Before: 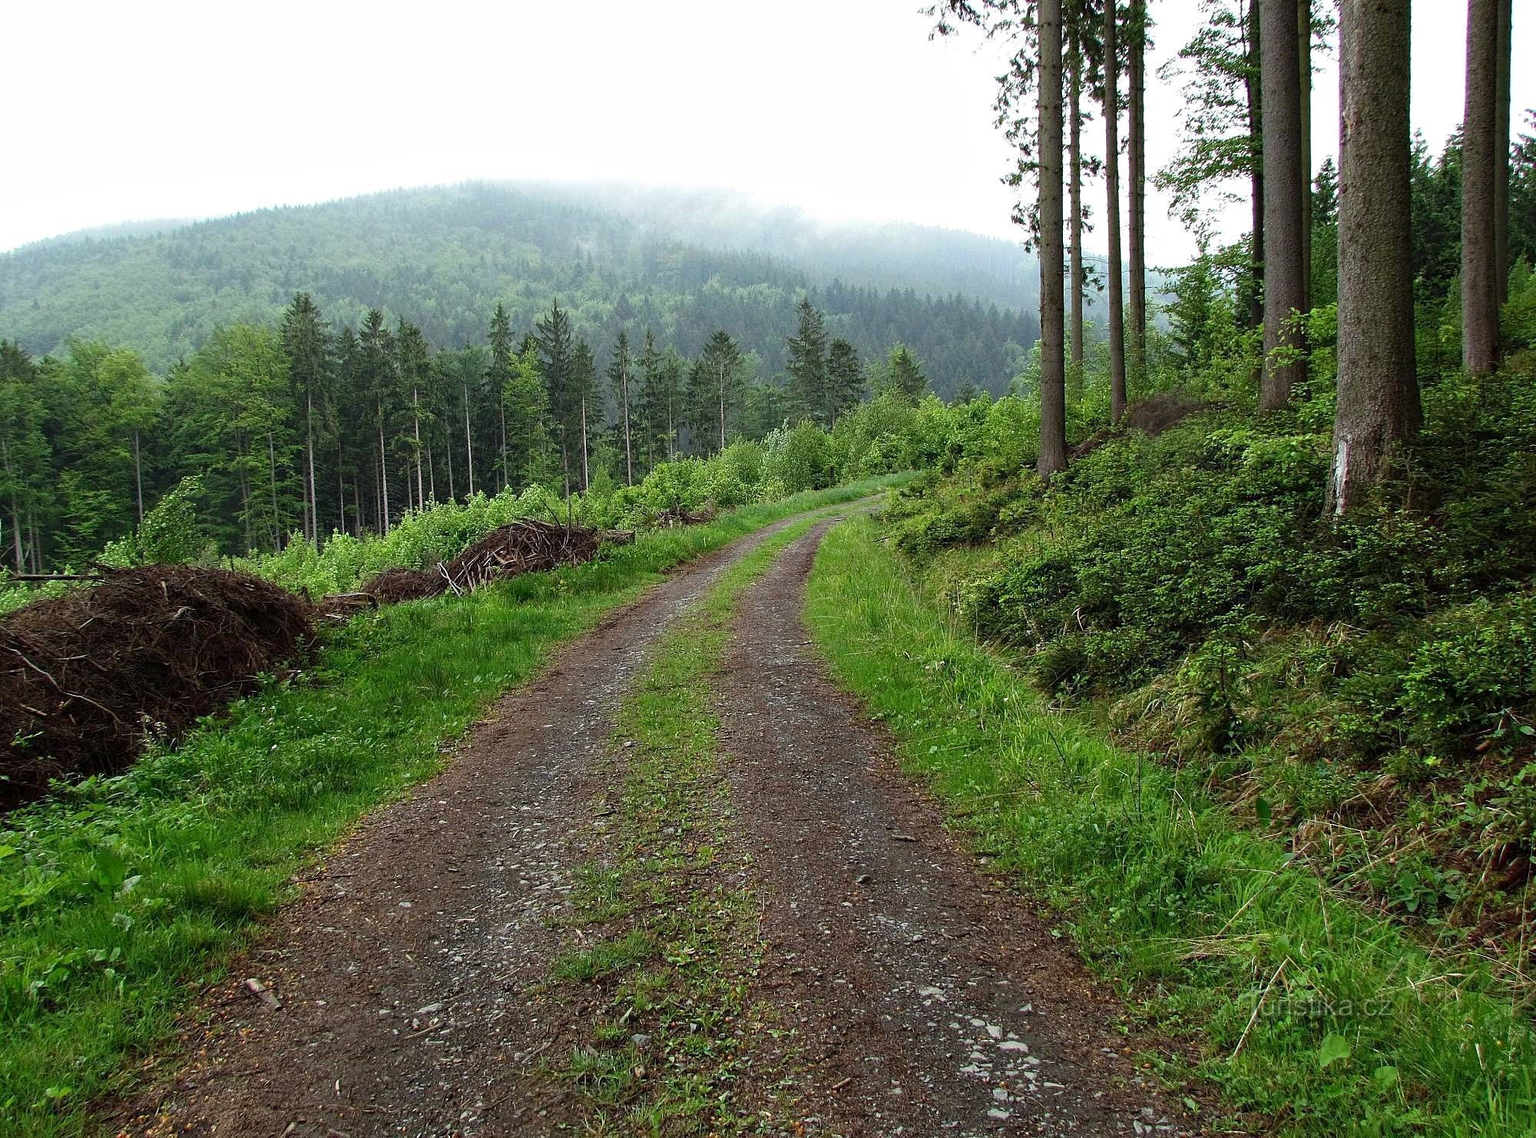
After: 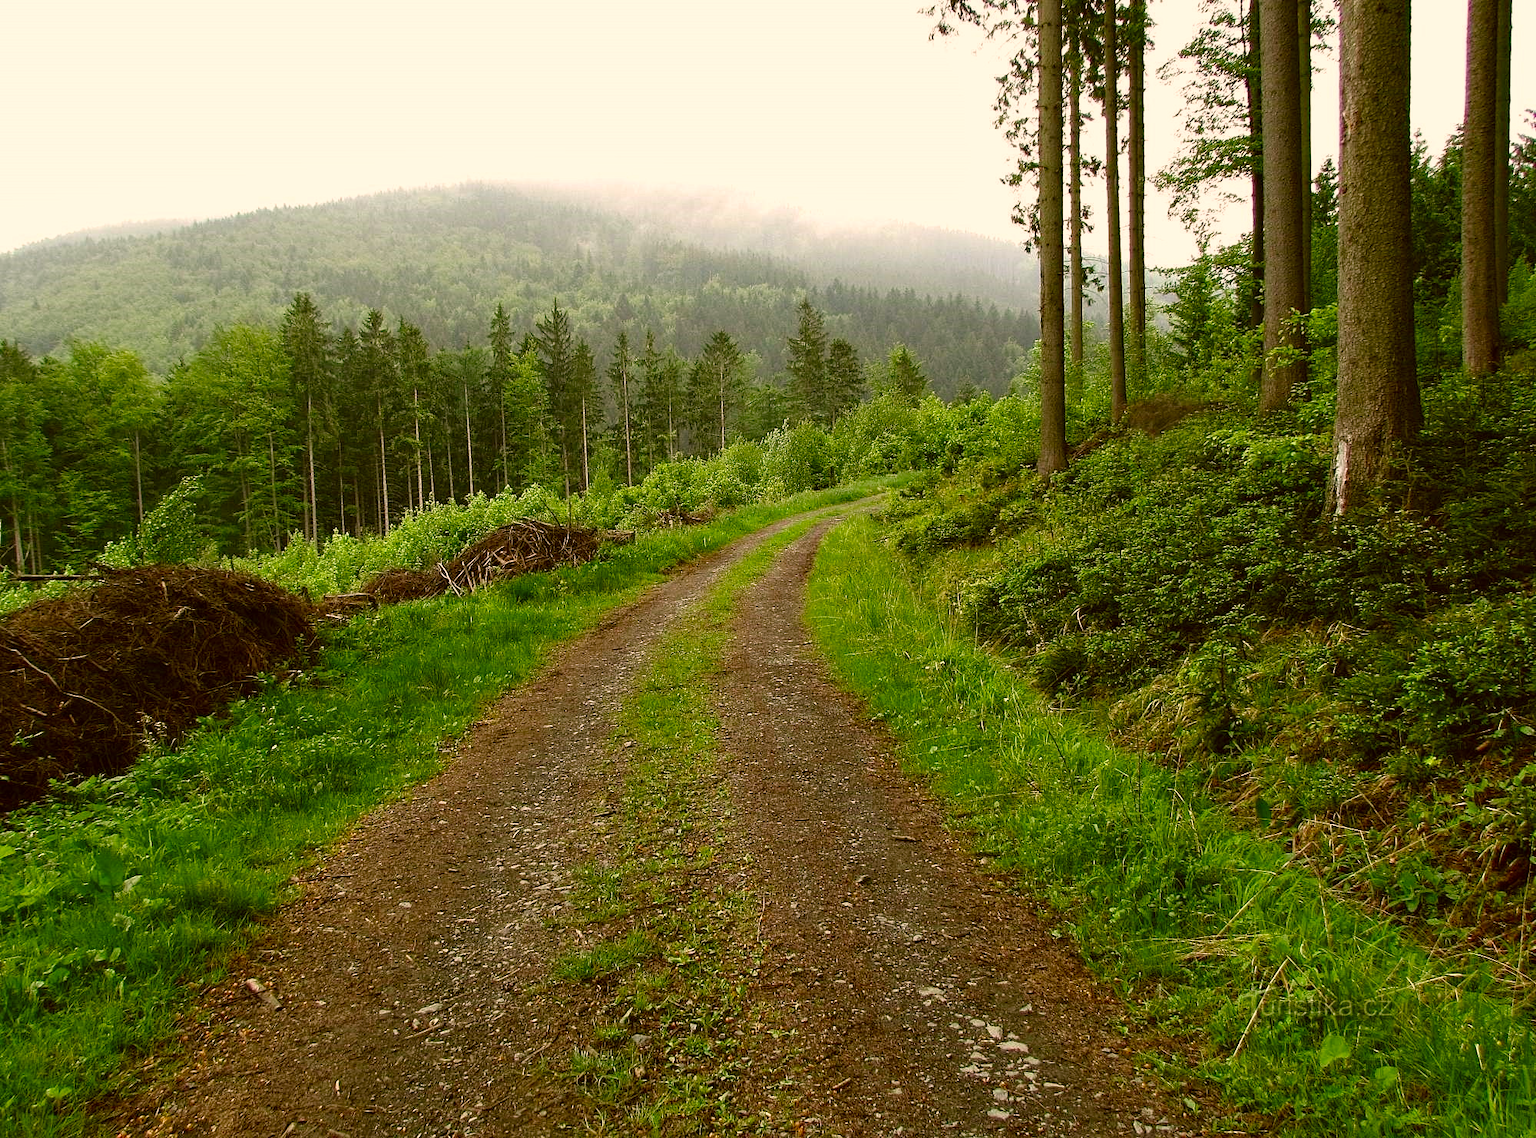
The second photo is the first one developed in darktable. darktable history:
color correction: highlights a* 8.98, highlights b* 15.09, shadows a* -0.49, shadows b* 26.52
color balance rgb: perceptual saturation grading › global saturation 20%, perceptual saturation grading › highlights -25%, perceptual saturation grading › shadows 25%
